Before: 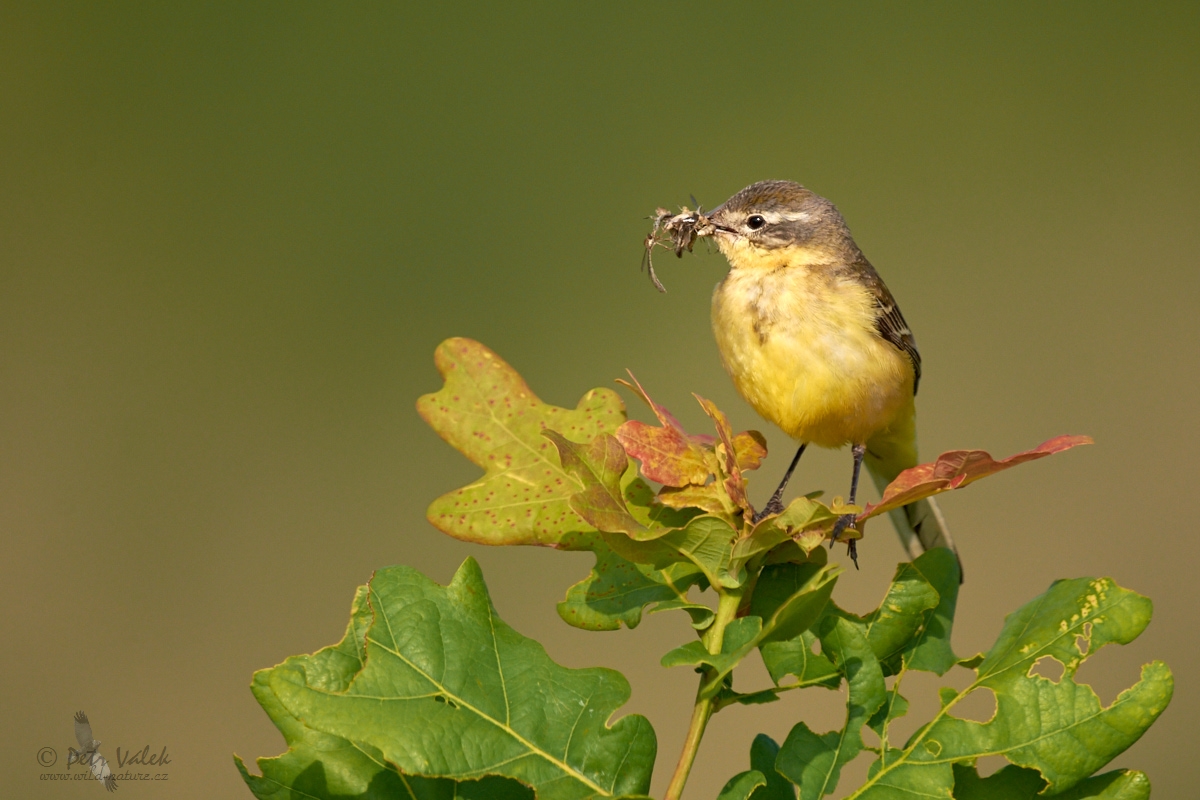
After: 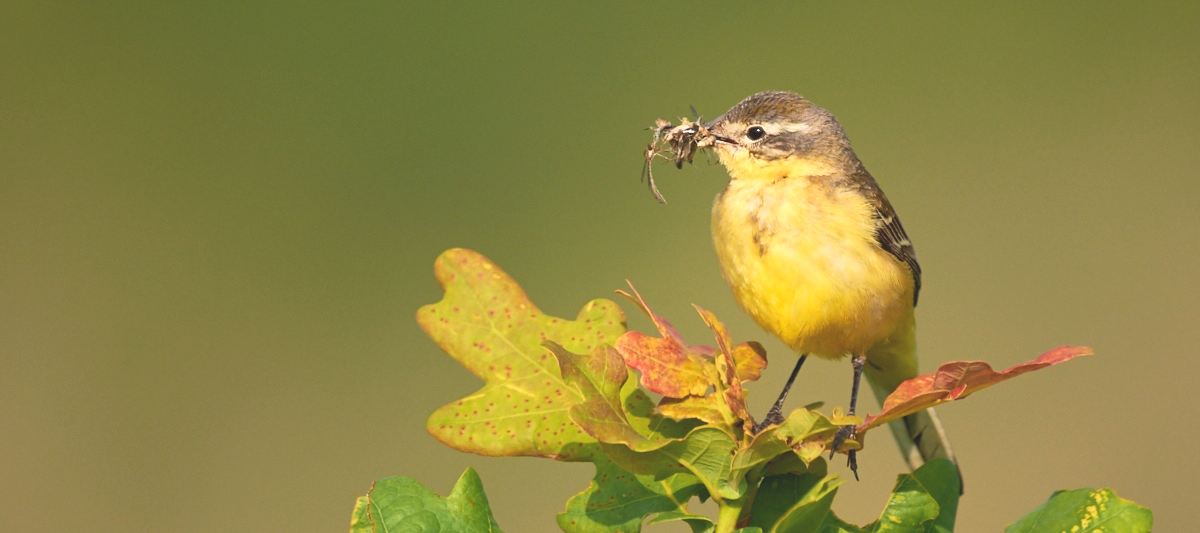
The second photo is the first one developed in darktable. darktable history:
crop: top 11.166%, bottom 22.168%
contrast brightness saturation: contrast 0.2, brightness 0.16, saturation 0.22
exposure: black level correction -0.015, exposure -0.125 EV, compensate highlight preservation false
